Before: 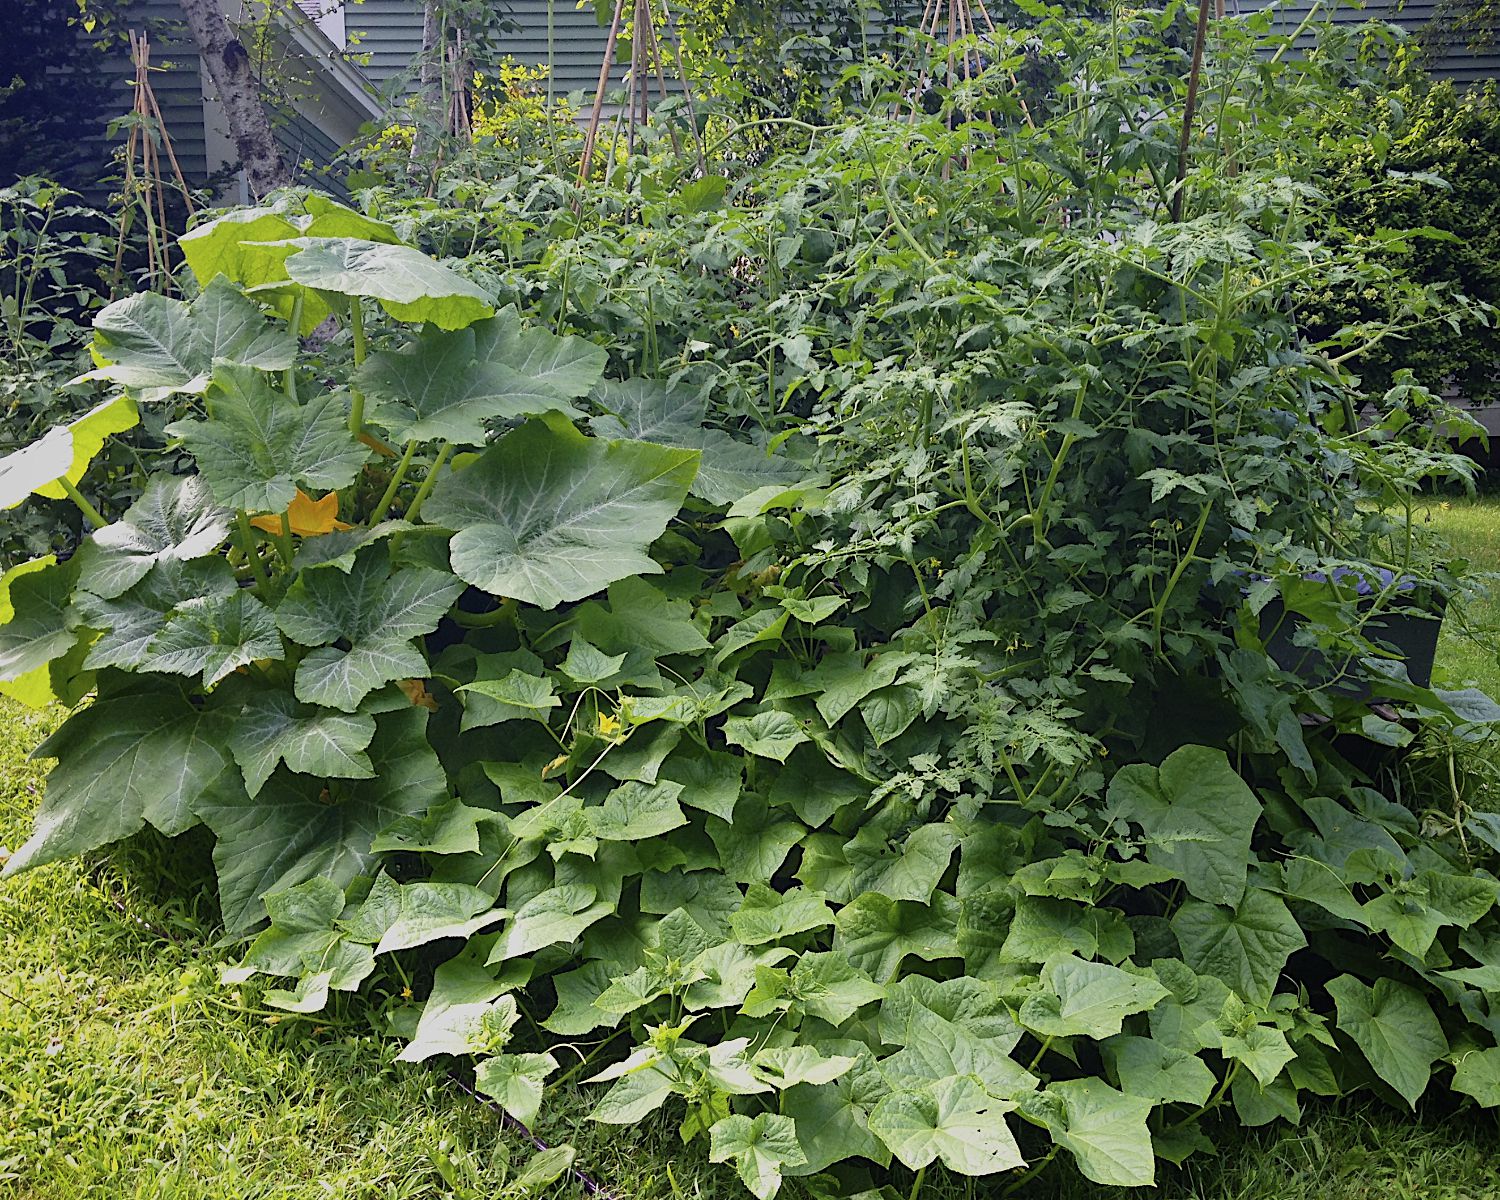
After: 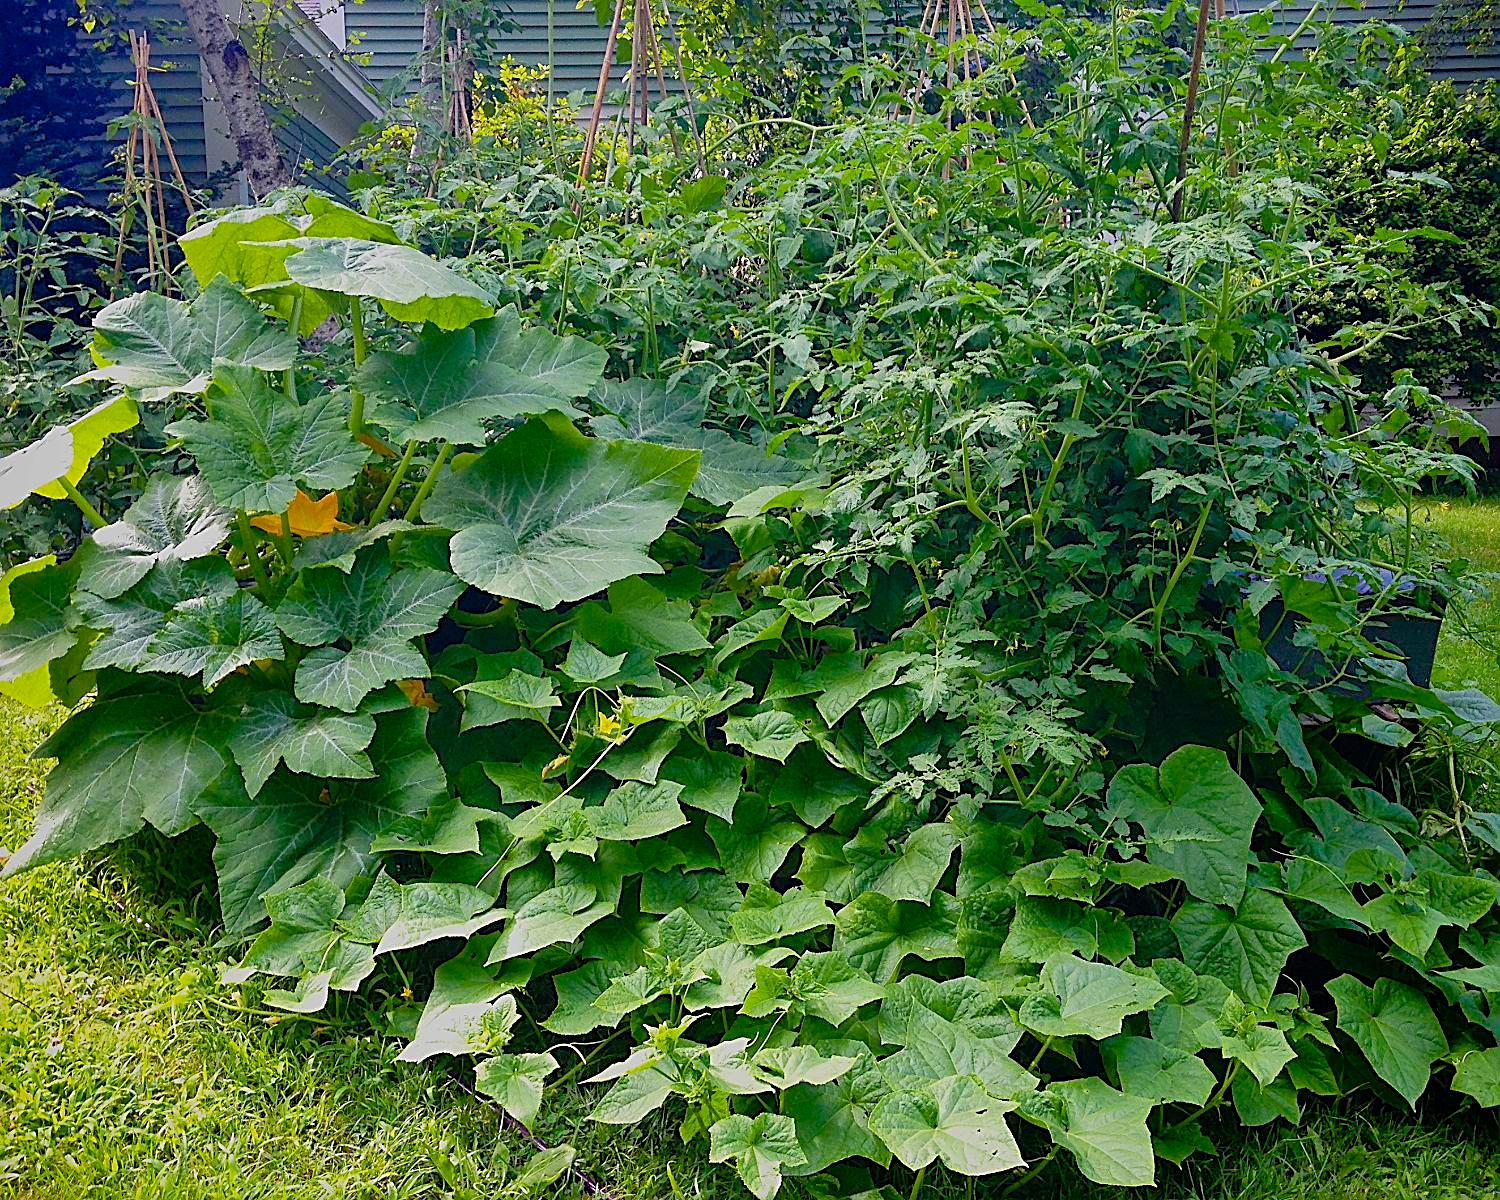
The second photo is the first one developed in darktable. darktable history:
color balance rgb: perceptual saturation grading › global saturation 20%, perceptual saturation grading › highlights -25.545%, perceptual saturation grading › shadows 24.601%, global vibrance 20%
sharpen: on, module defaults
shadows and highlights: on, module defaults
